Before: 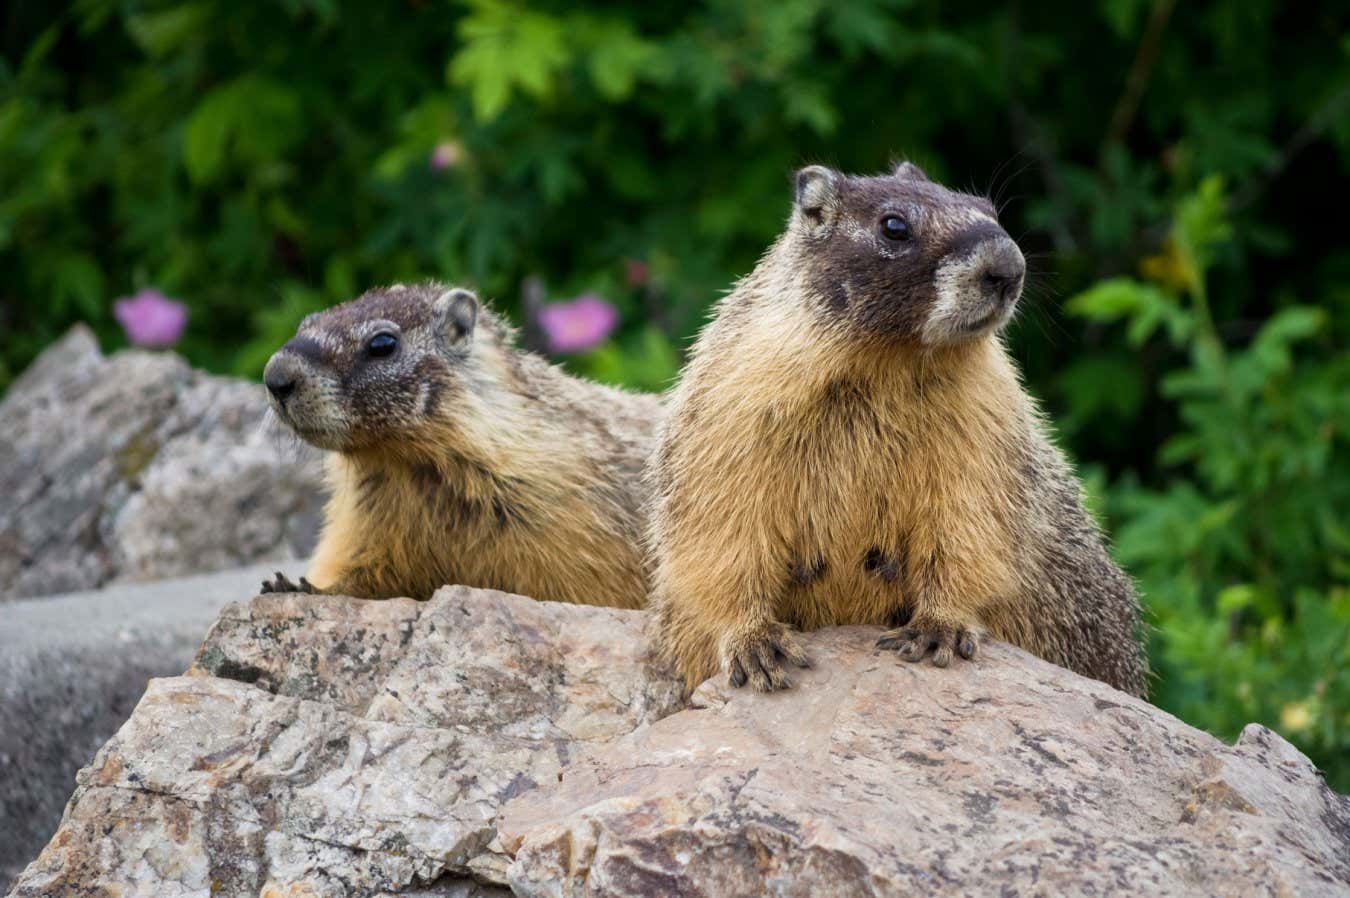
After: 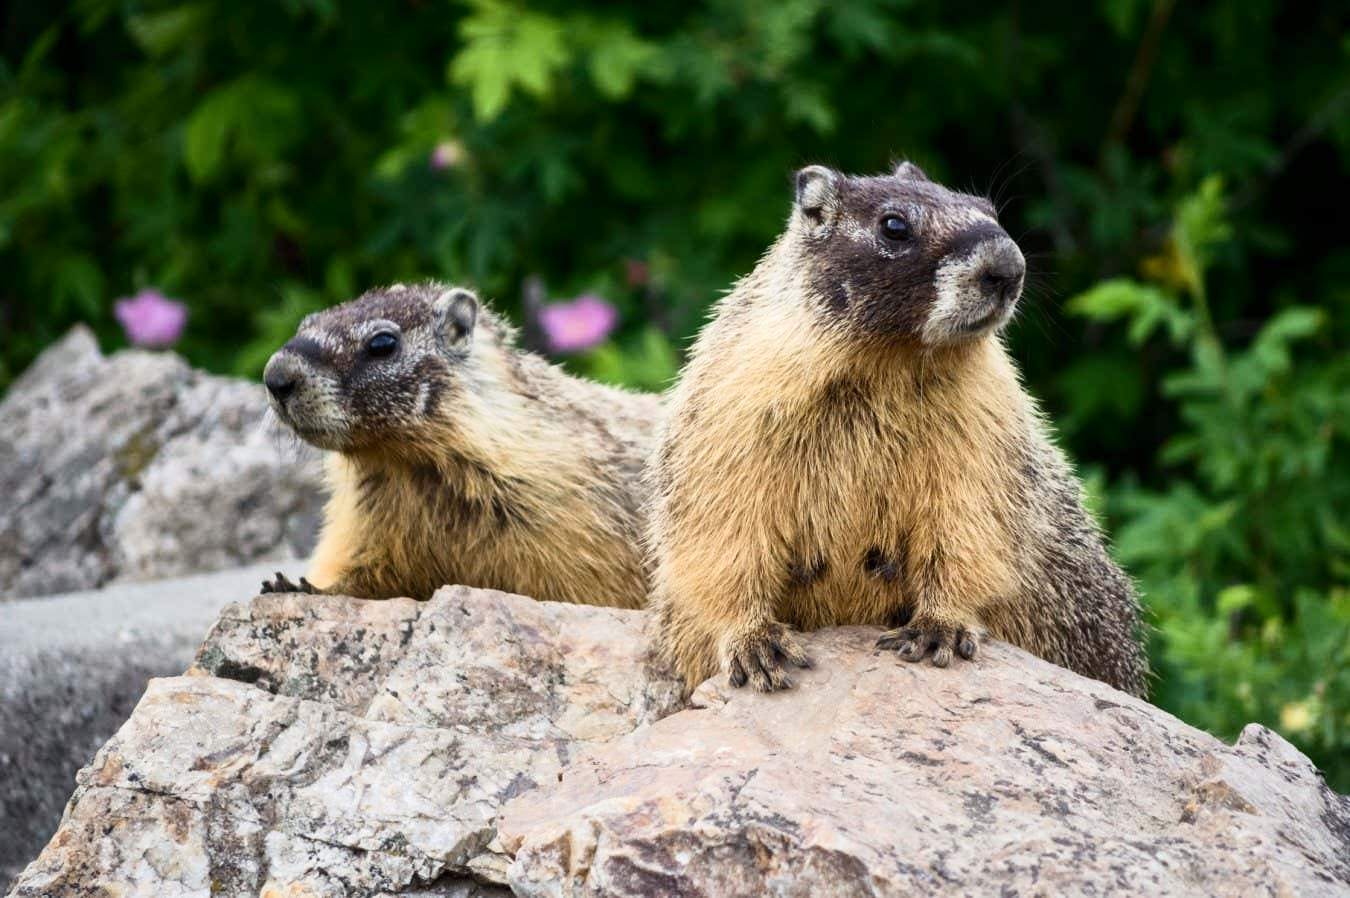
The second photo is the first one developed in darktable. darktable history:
contrast brightness saturation: contrast 0.235, brightness 0.085
